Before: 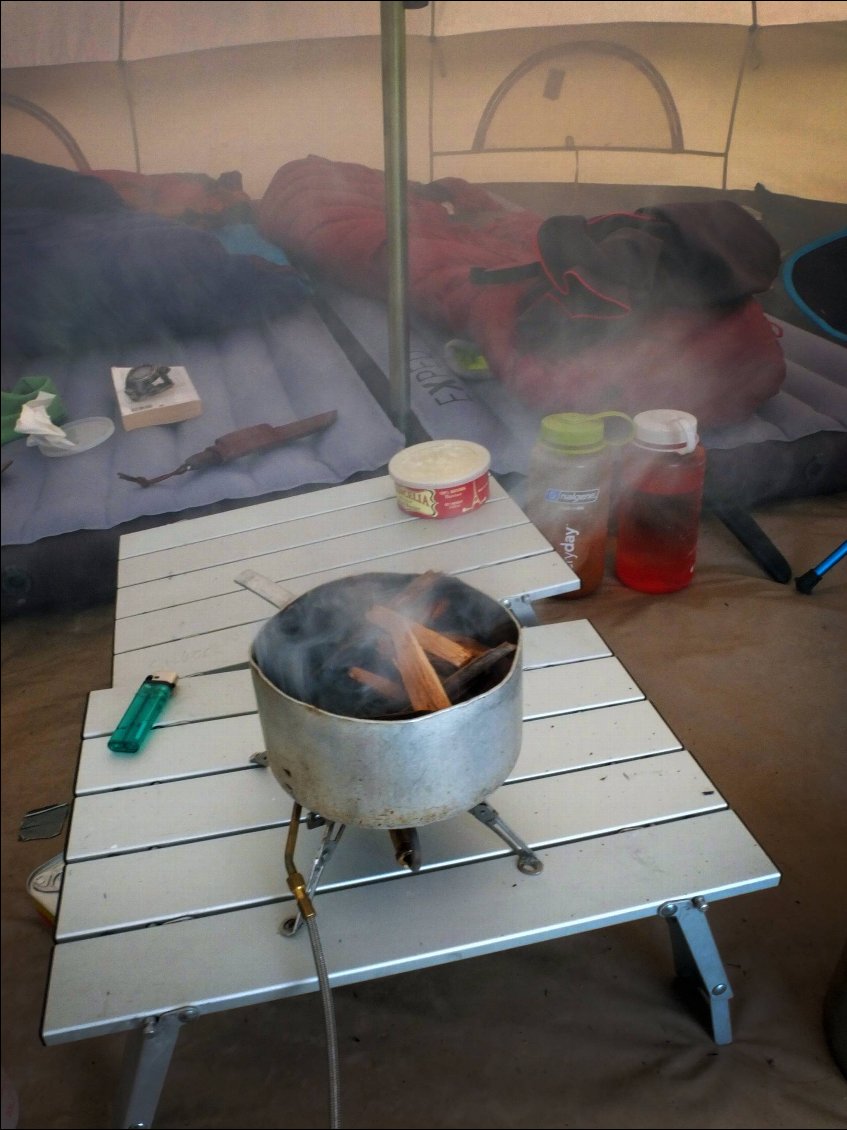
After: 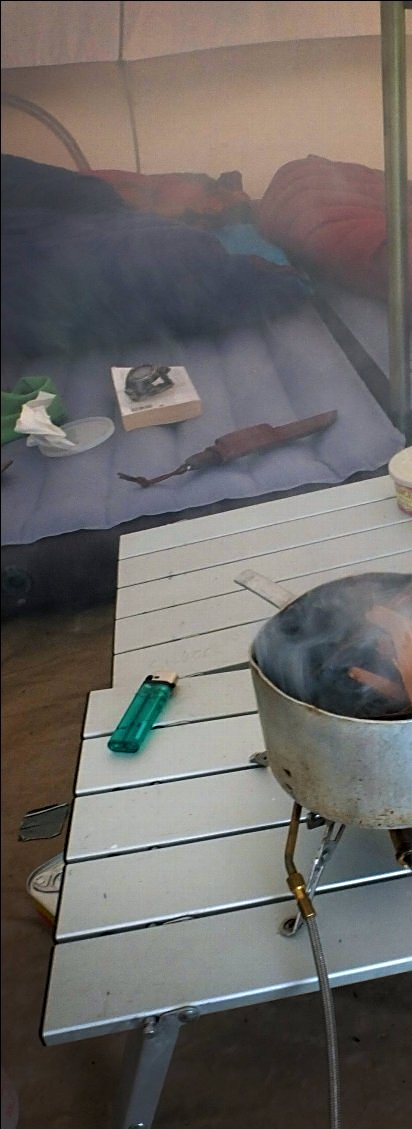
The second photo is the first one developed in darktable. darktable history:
crop and rotate: left 0.002%, top 0%, right 51.343%
sharpen: on, module defaults
